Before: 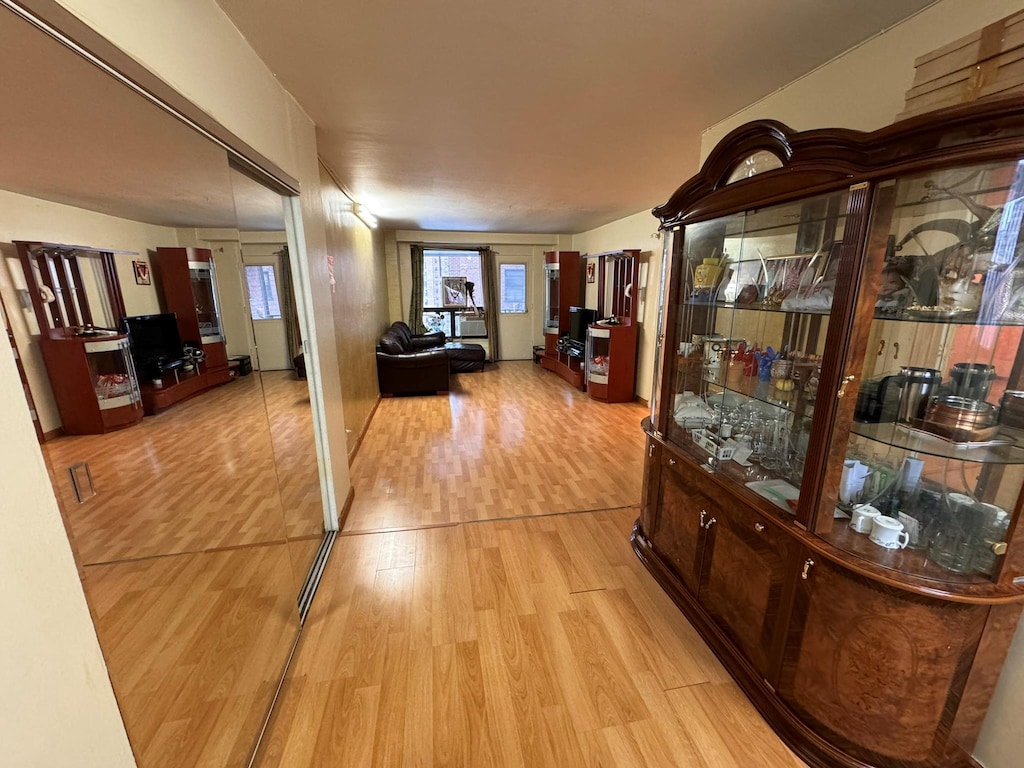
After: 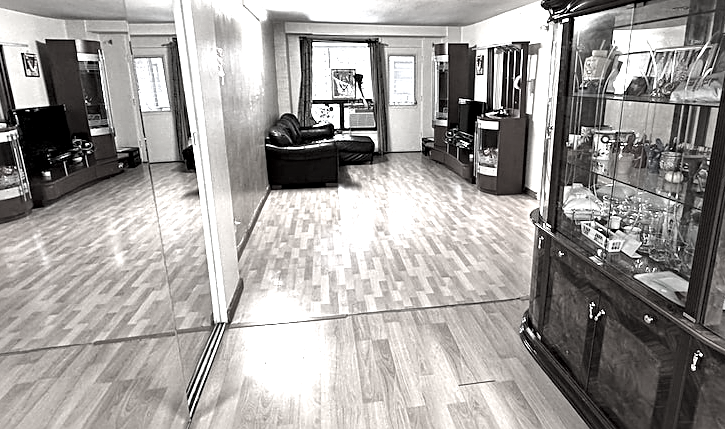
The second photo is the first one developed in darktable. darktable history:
crop: left 10.893%, top 27.137%, right 18.248%, bottom 16.964%
haze removal: compatibility mode true, adaptive false
sharpen: on, module defaults
color balance rgb: perceptual saturation grading › global saturation 0.757%
local contrast: mode bilateral grid, contrast 26, coarseness 59, detail 152%, midtone range 0.2
exposure: exposure 1.166 EV, compensate highlight preservation false
color zones: curves: ch1 [(0, 0.153) (0.143, 0.15) (0.286, 0.151) (0.429, 0.152) (0.571, 0.152) (0.714, 0.151) (0.857, 0.151) (1, 0.153)], mix 33.96%
